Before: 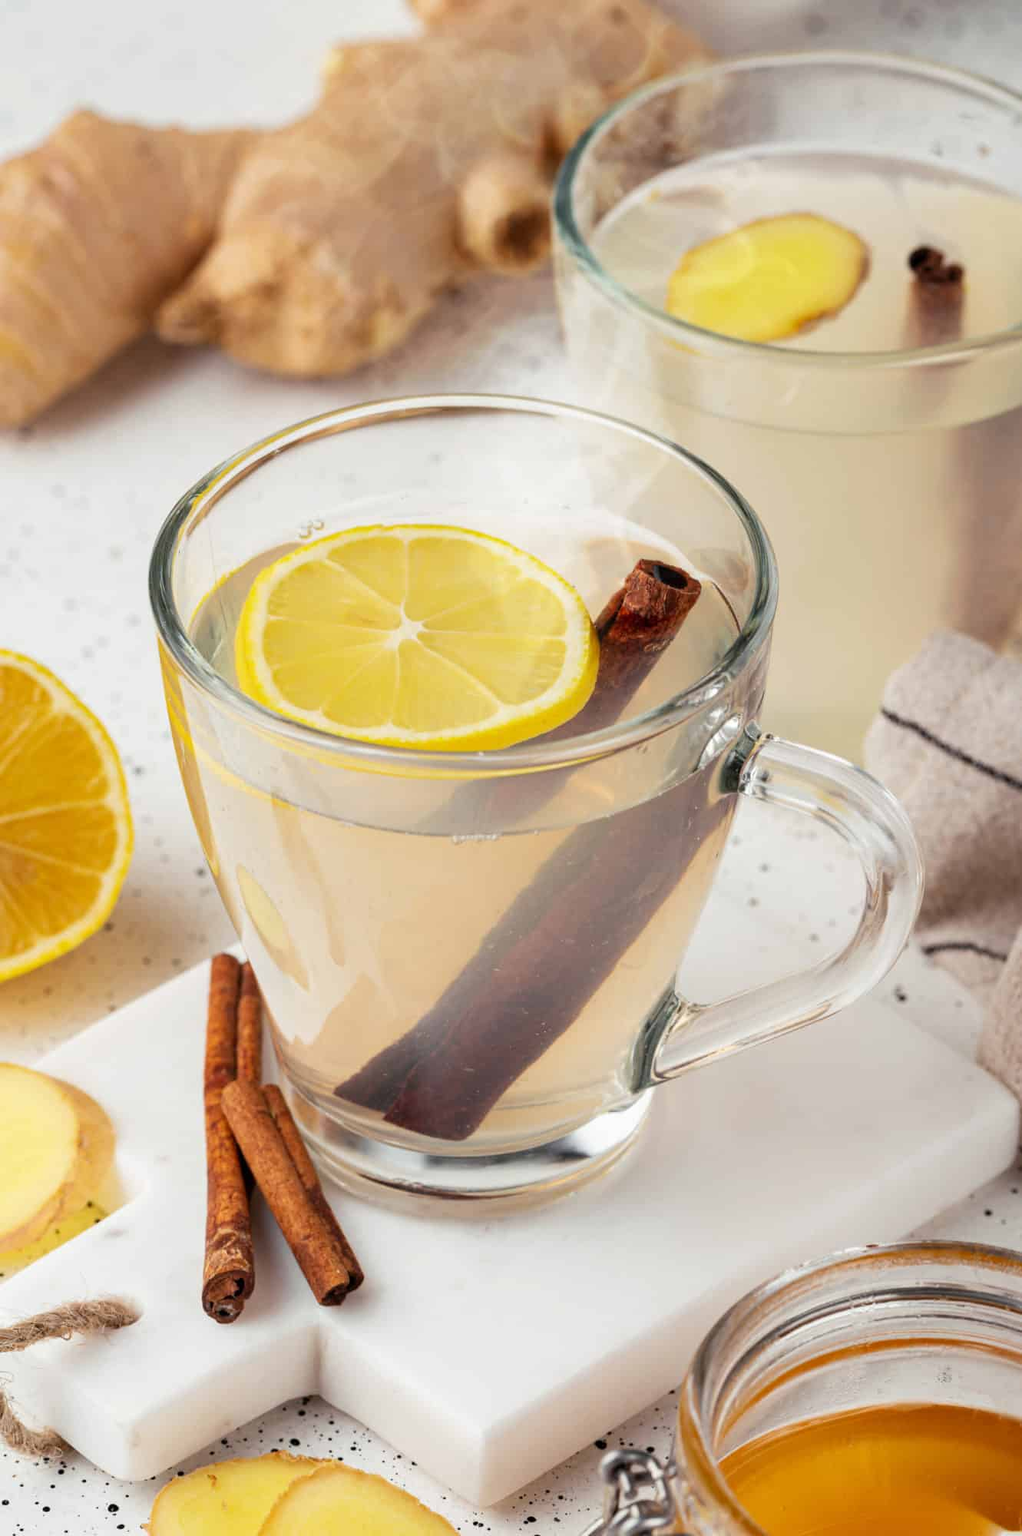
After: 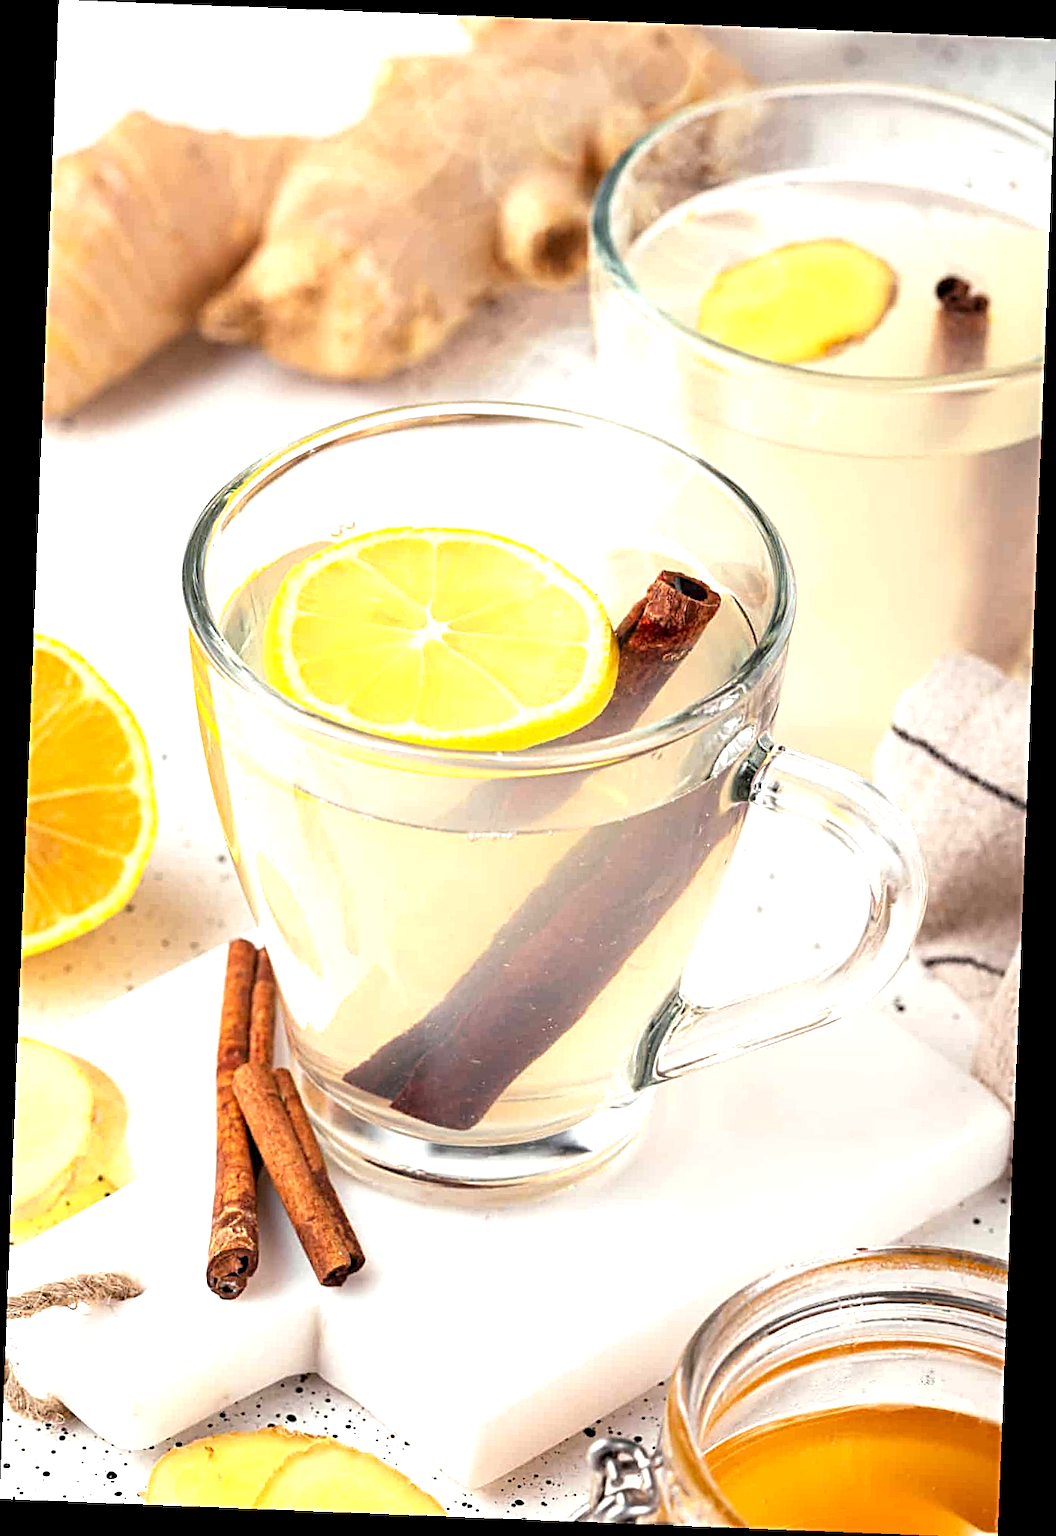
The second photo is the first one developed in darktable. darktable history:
crop: bottom 0.071%
exposure: black level correction 0.001, exposure 1.822 EV, compensate exposure bias true, compensate highlight preservation false
rotate and perspective: rotation 2.27°, automatic cropping off
sharpen: radius 2.817, amount 0.715
